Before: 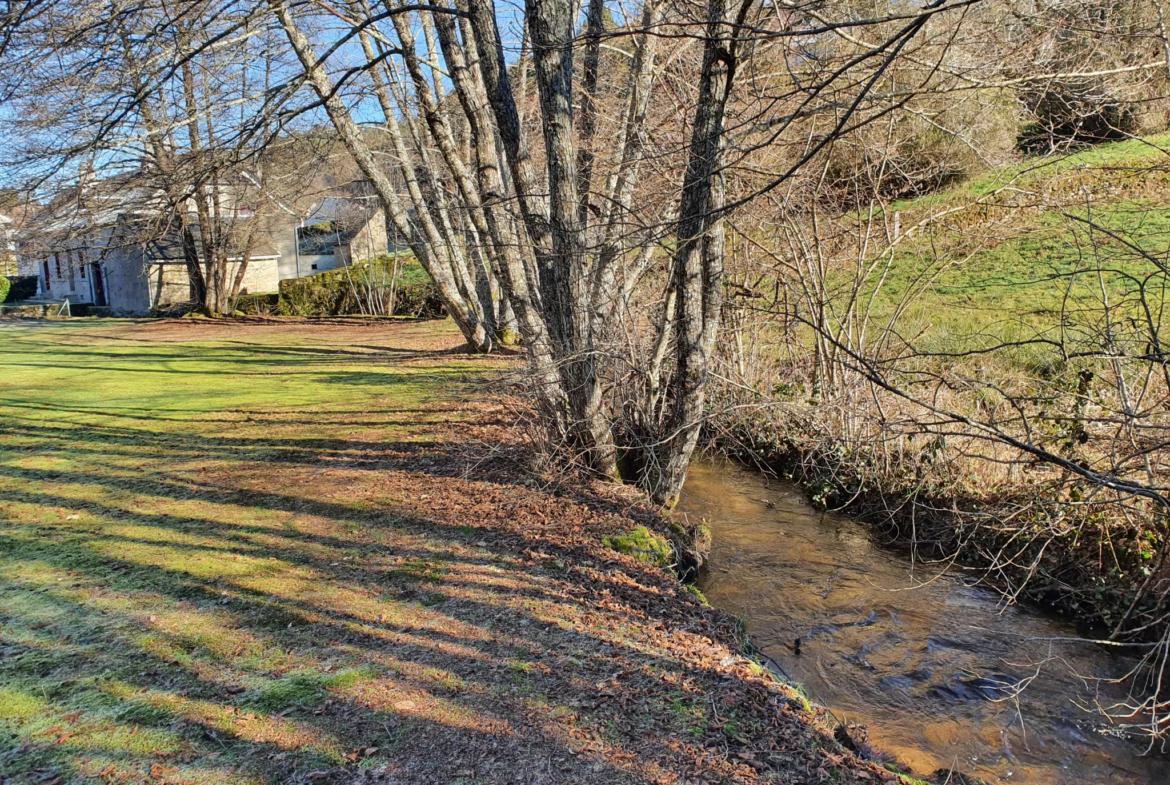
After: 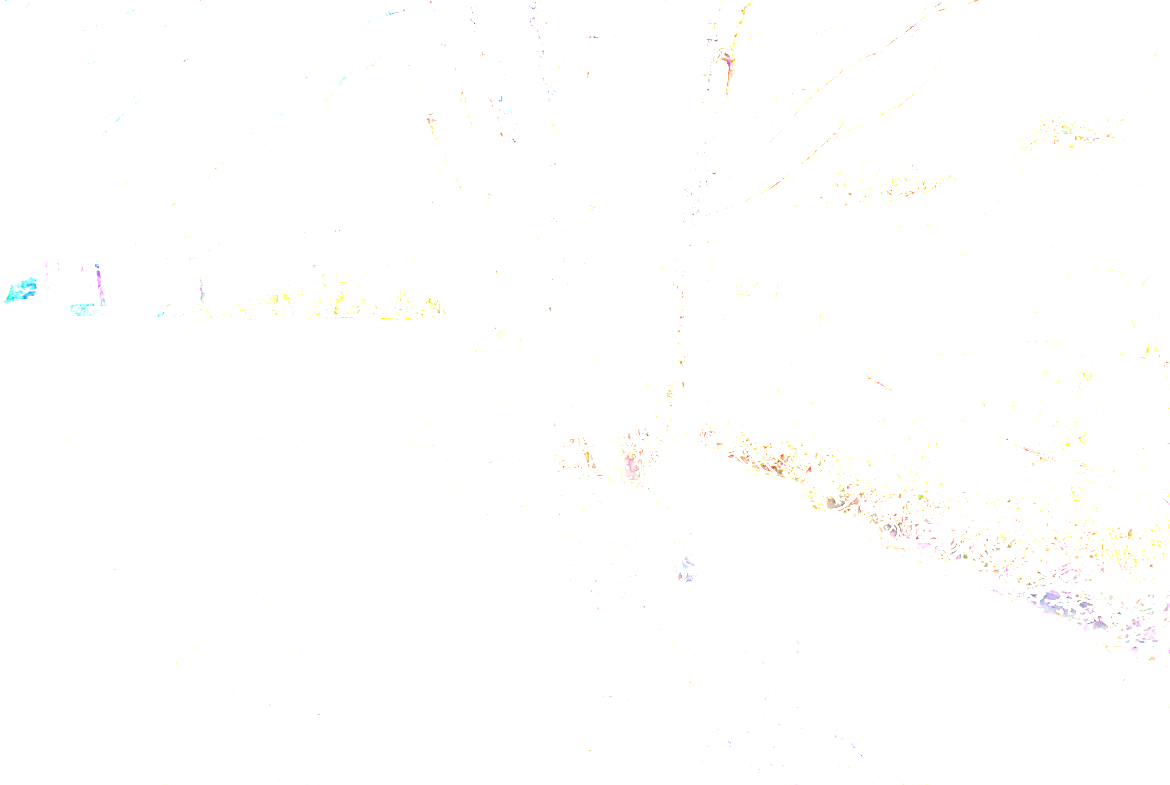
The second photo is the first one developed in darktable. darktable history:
exposure: exposure 7.963 EV, compensate highlight preservation false
